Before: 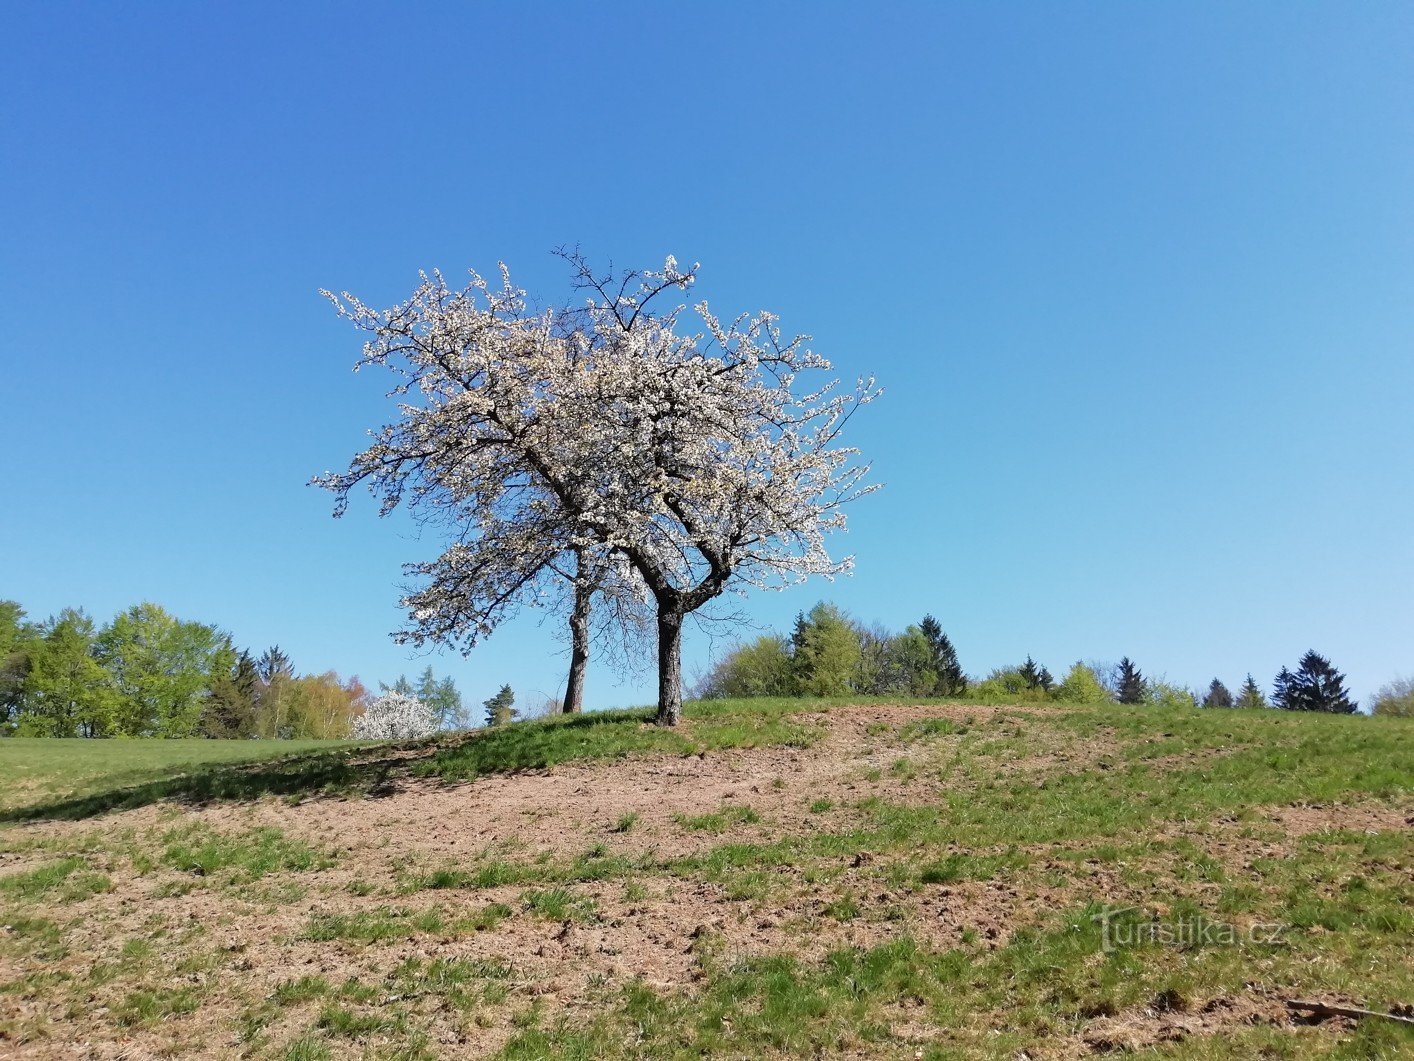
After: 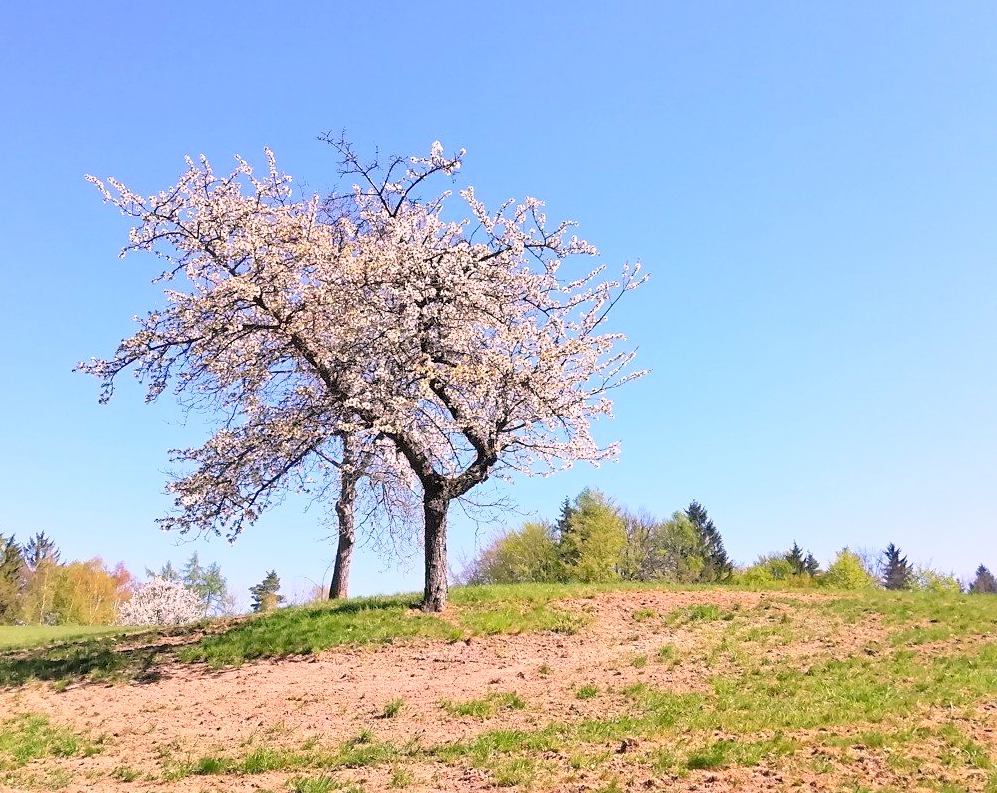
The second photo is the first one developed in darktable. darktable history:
crop and rotate: left 16.597%, top 10.756%, right 12.836%, bottom 14.416%
exposure: black level correction 0, exposure 0.198 EV, compensate highlight preservation false
tone equalizer: -7 EV 0.155 EV, -6 EV 0.569 EV, -5 EV 1.19 EV, -4 EV 1.37 EV, -3 EV 1.14 EV, -2 EV 0.6 EV, -1 EV 0.157 EV
color correction: highlights a* 14.67, highlights b* 4.87
sharpen: amount 0.206
contrast brightness saturation: contrast 0.196, brightness 0.16, saturation 0.226
color balance rgb: shadows lift › hue 86.69°, perceptual saturation grading › global saturation 3.986%
